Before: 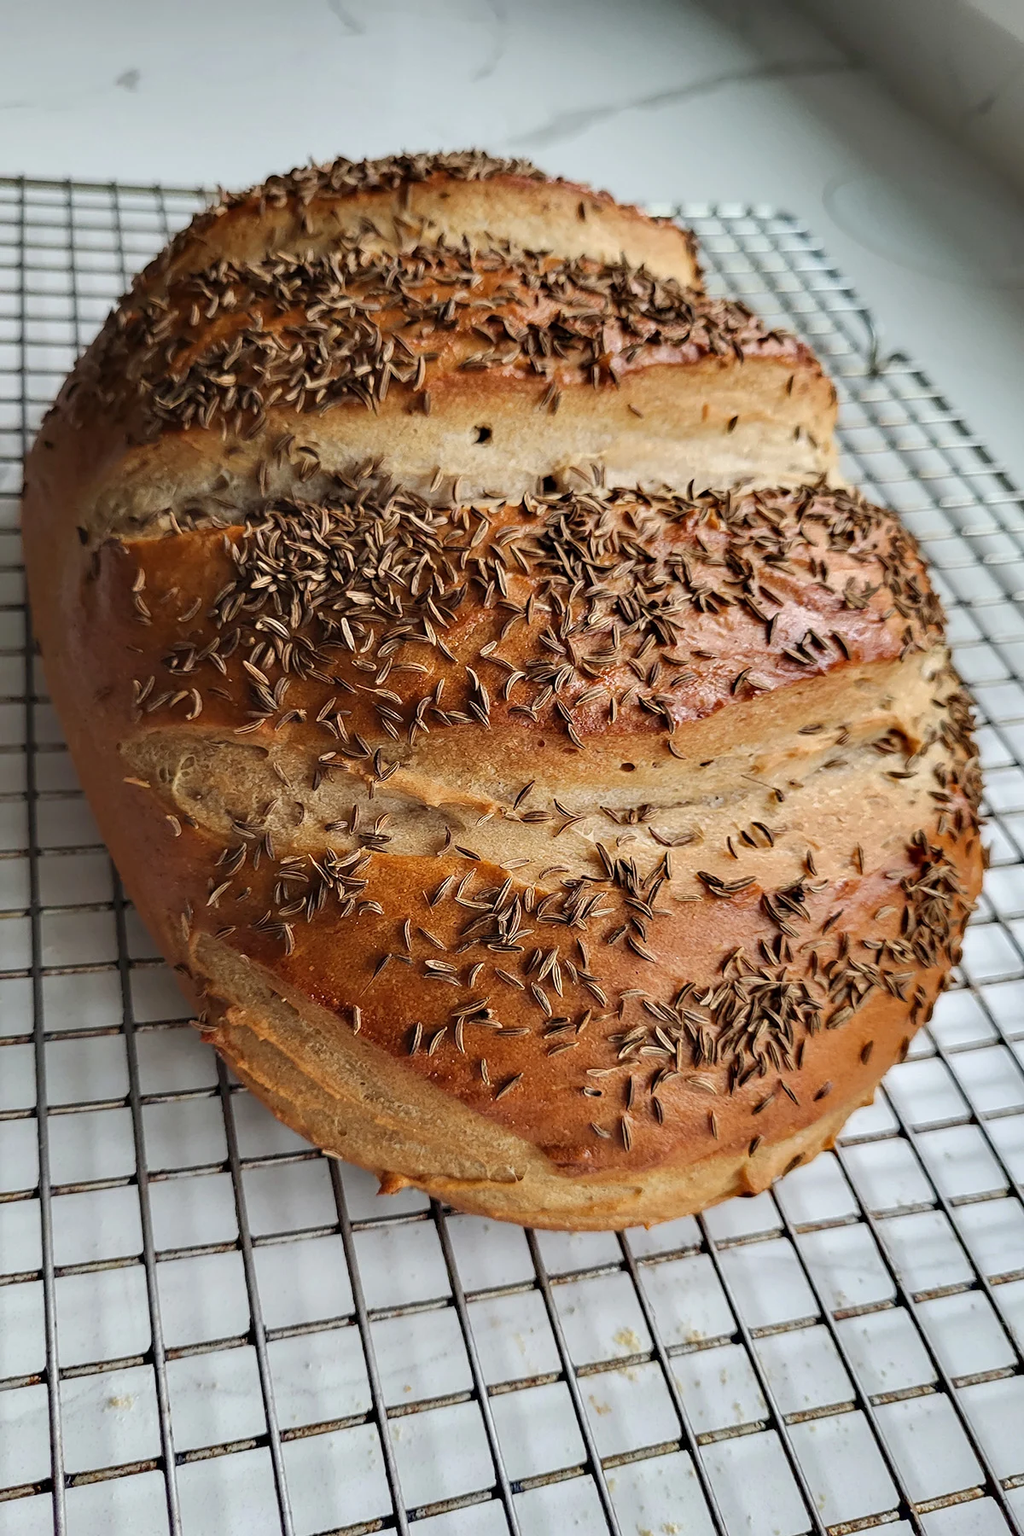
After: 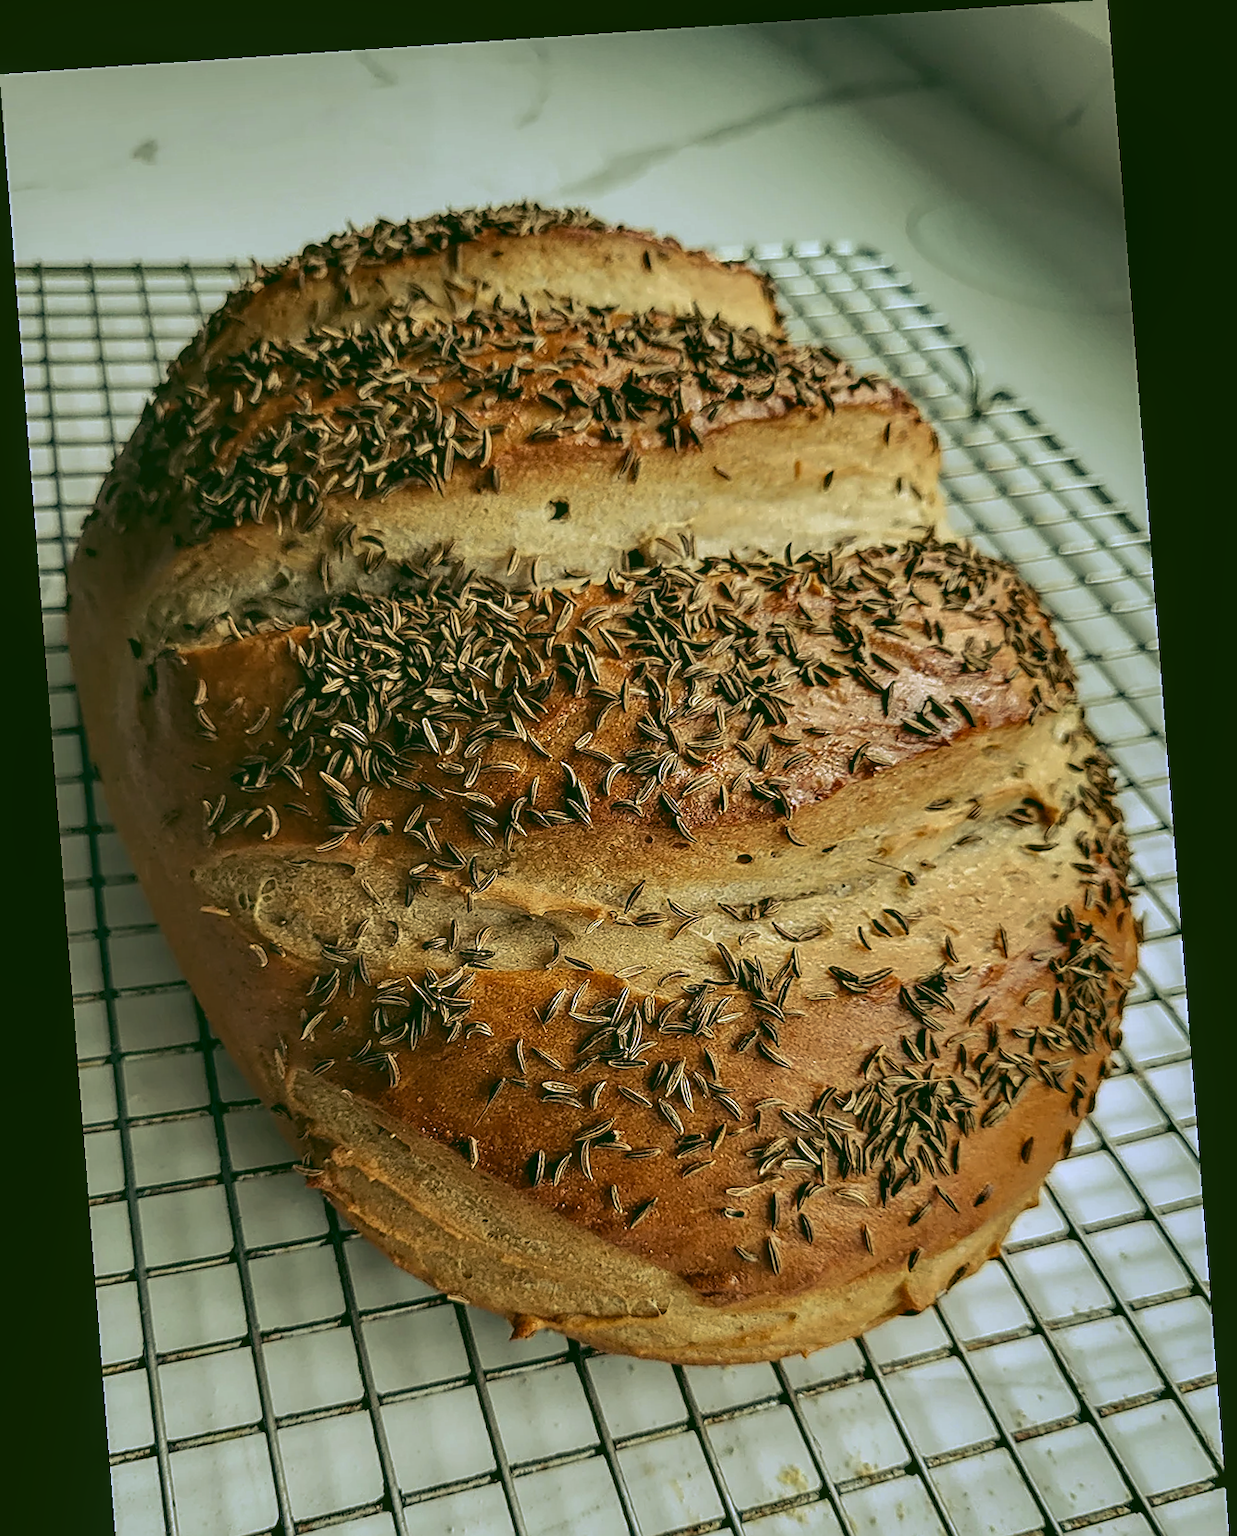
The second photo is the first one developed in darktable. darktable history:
rotate and perspective: rotation -4.2°, shear 0.006, automatic cropping off
crop and rotate: top 0%, bottom 11.49%
sharpen: on, module defaults
rgb curve: curves: ch0 [(0.123, 0.061) (0.995, 0.887)]; ch1 [(0.06, 0.116) (1, 0.906)]; ch2 [(0, 0) (0.824, 0.69) (1, 1)], mode RGB, independent channels, compensate middle gray true
local contrast: detail 130%
